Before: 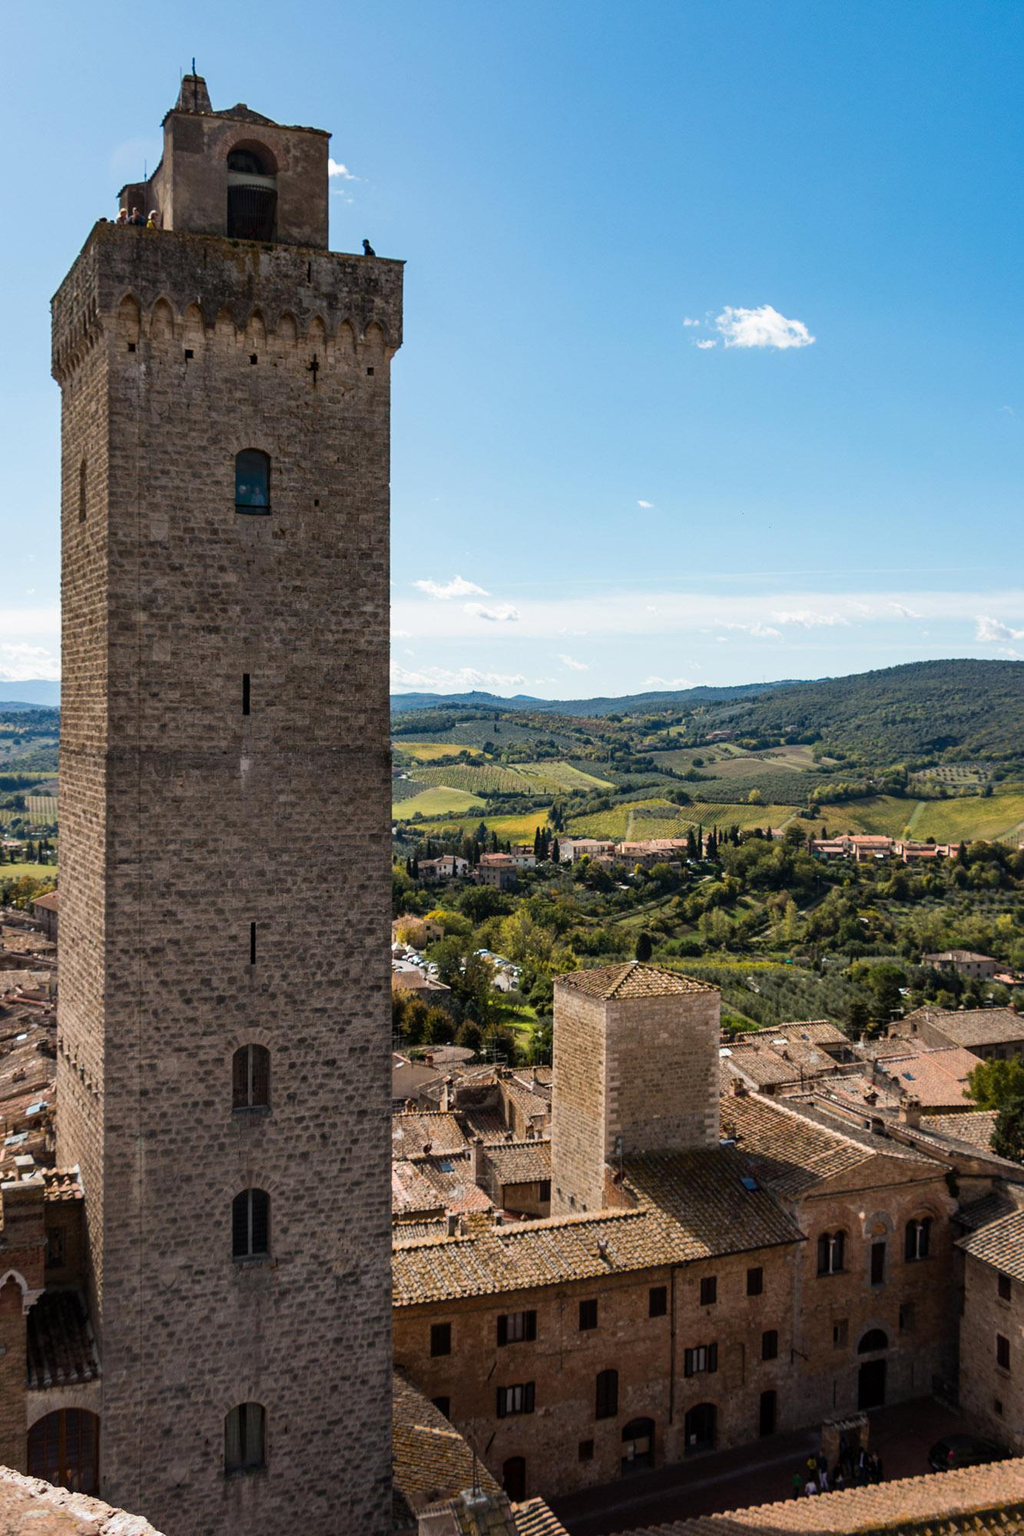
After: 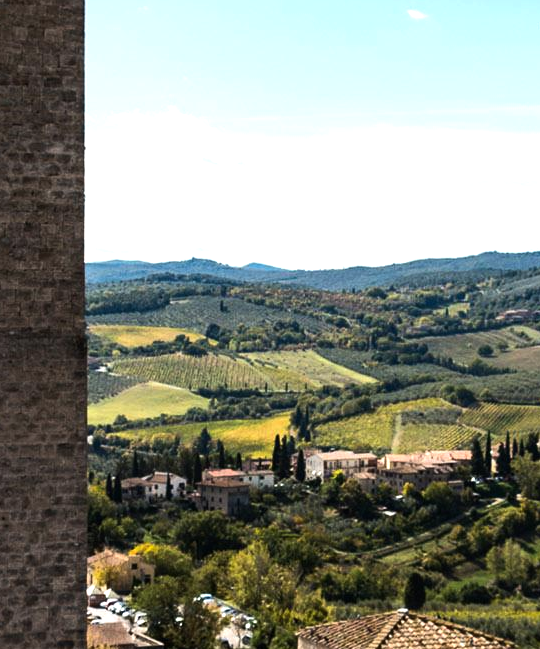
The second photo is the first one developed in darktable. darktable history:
crop: left 31.767%, top 32.107%, right 27.678%, bottom 35.437%
tone equalizer: -8 EV -0.725 EV, -7 EV -0.736 EV, -6 EV -0.588 EV, -5 EV -0.417 EV, -3 EV 0.391 EV, -2 EV 0.6 EV, -1 EV 0.699 EV, +0 EV 0.75 EV, edges refinement/feathering 500, mask exposure compensation -1.57 EV, preserve details guided filter
